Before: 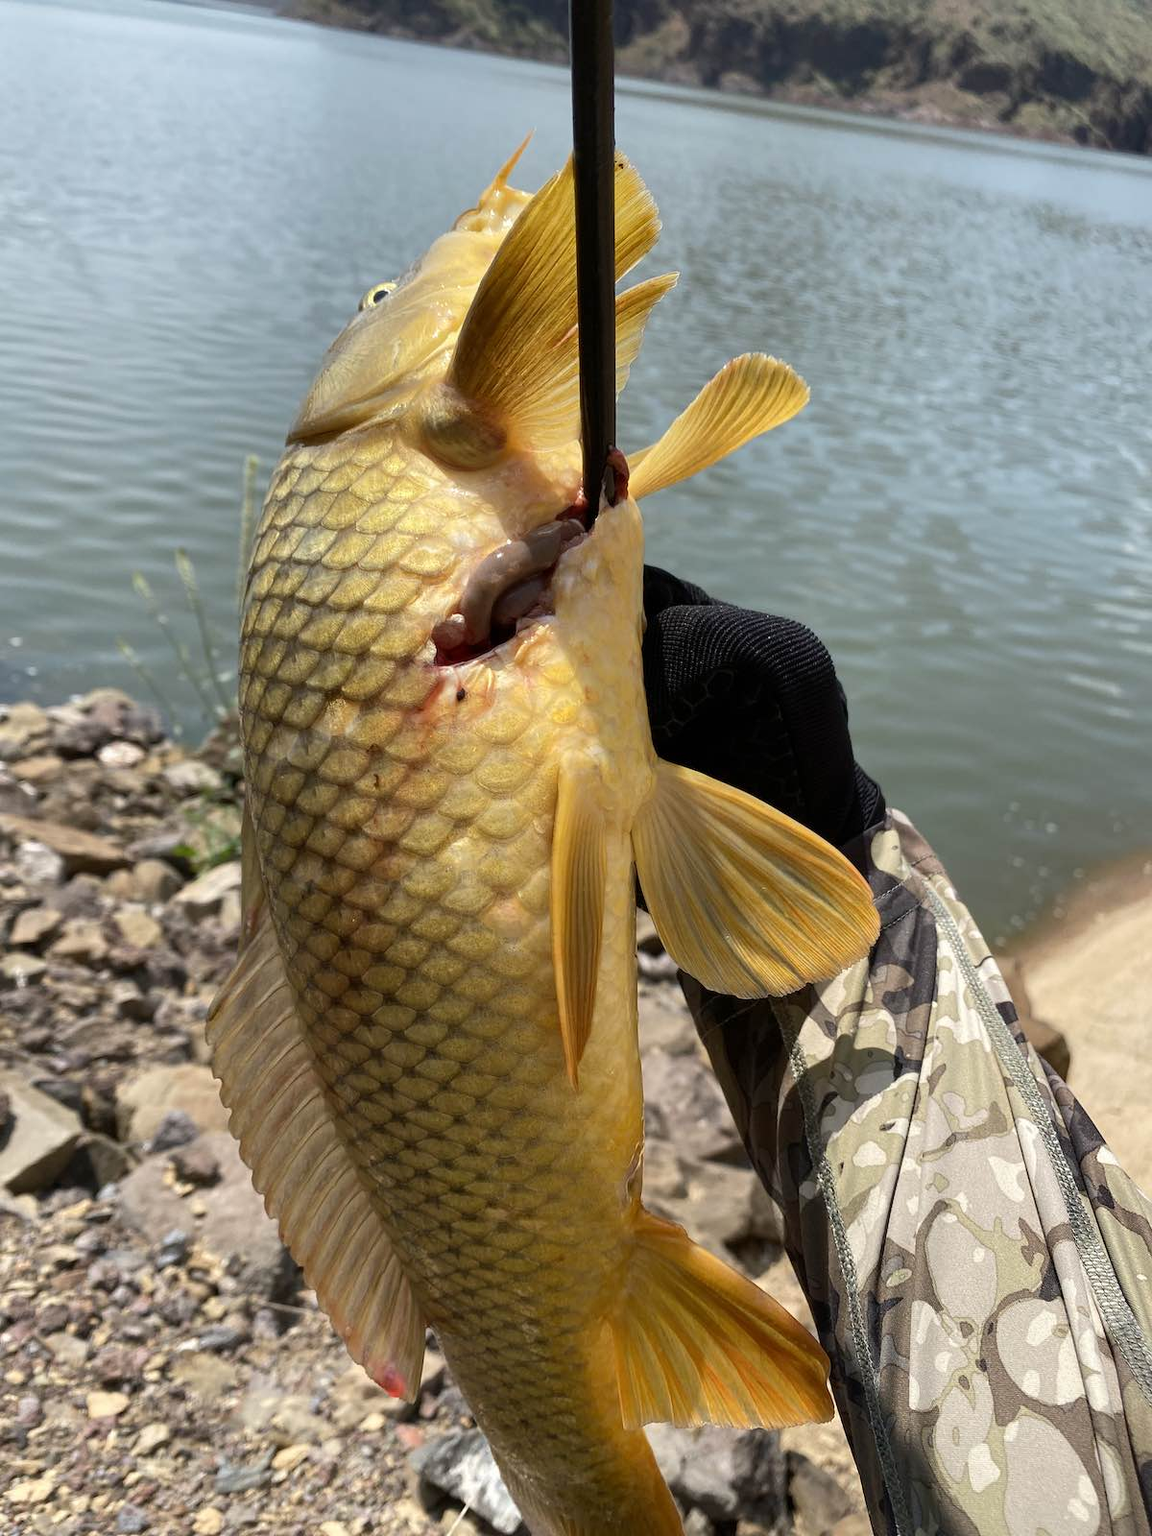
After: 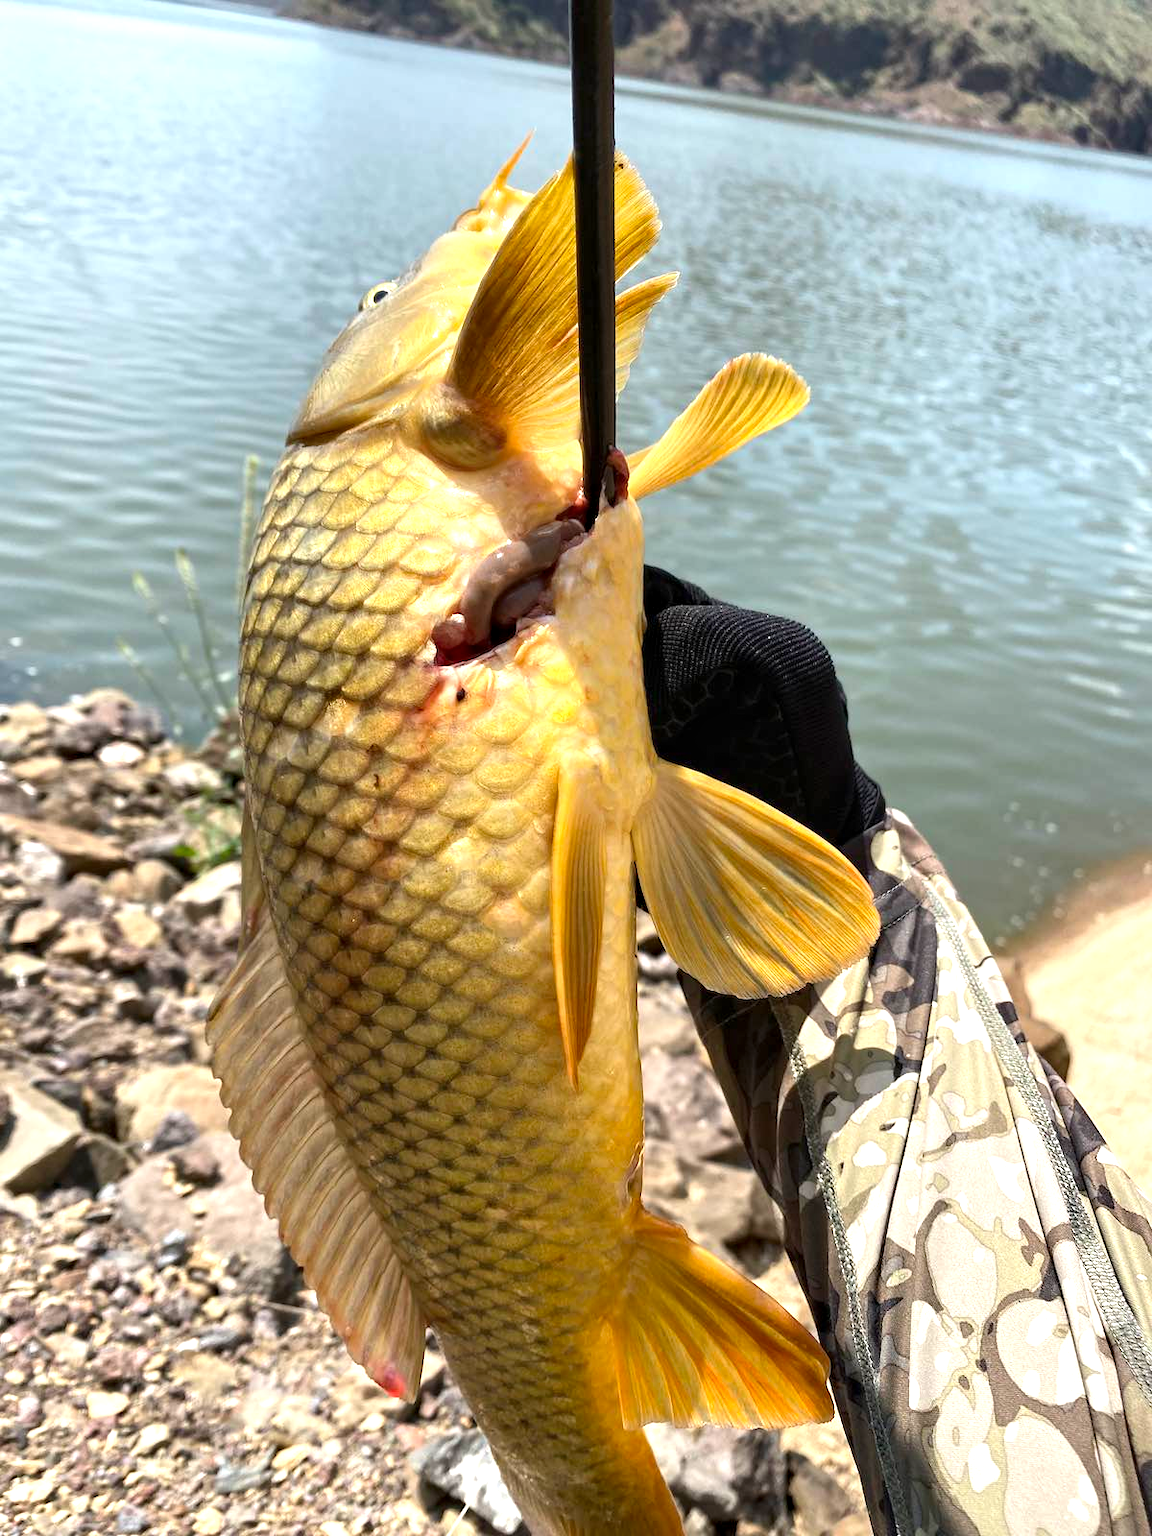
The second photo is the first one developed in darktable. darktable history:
contrast equalizer: y [[0.5, 0.5, 0.544, 0.569, 0.5, 0.5], [0.5 ×6], [0.5 ×6], [0 ×6], [0 ×6]]
exposure: black level correction 0, exposure 0.7 EV, compensate exposure bias true, compensate highlight preservation false
